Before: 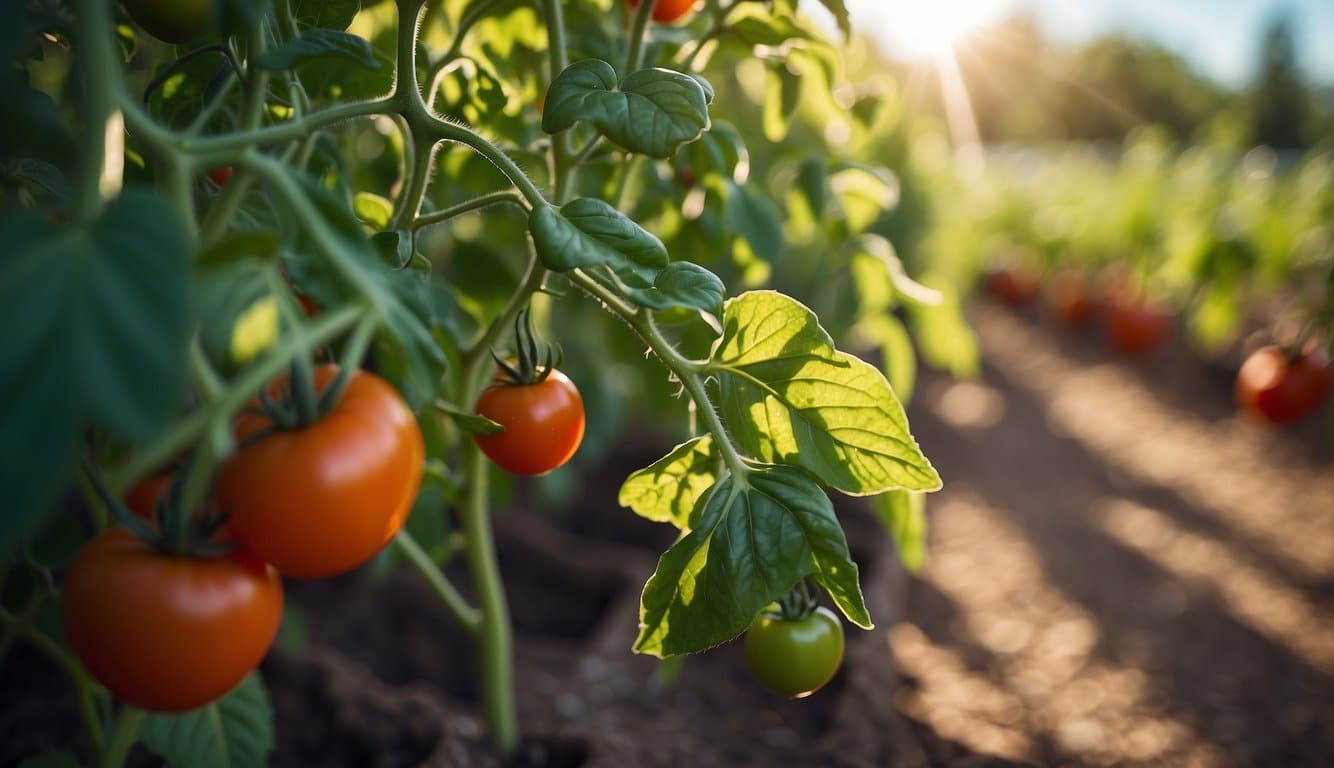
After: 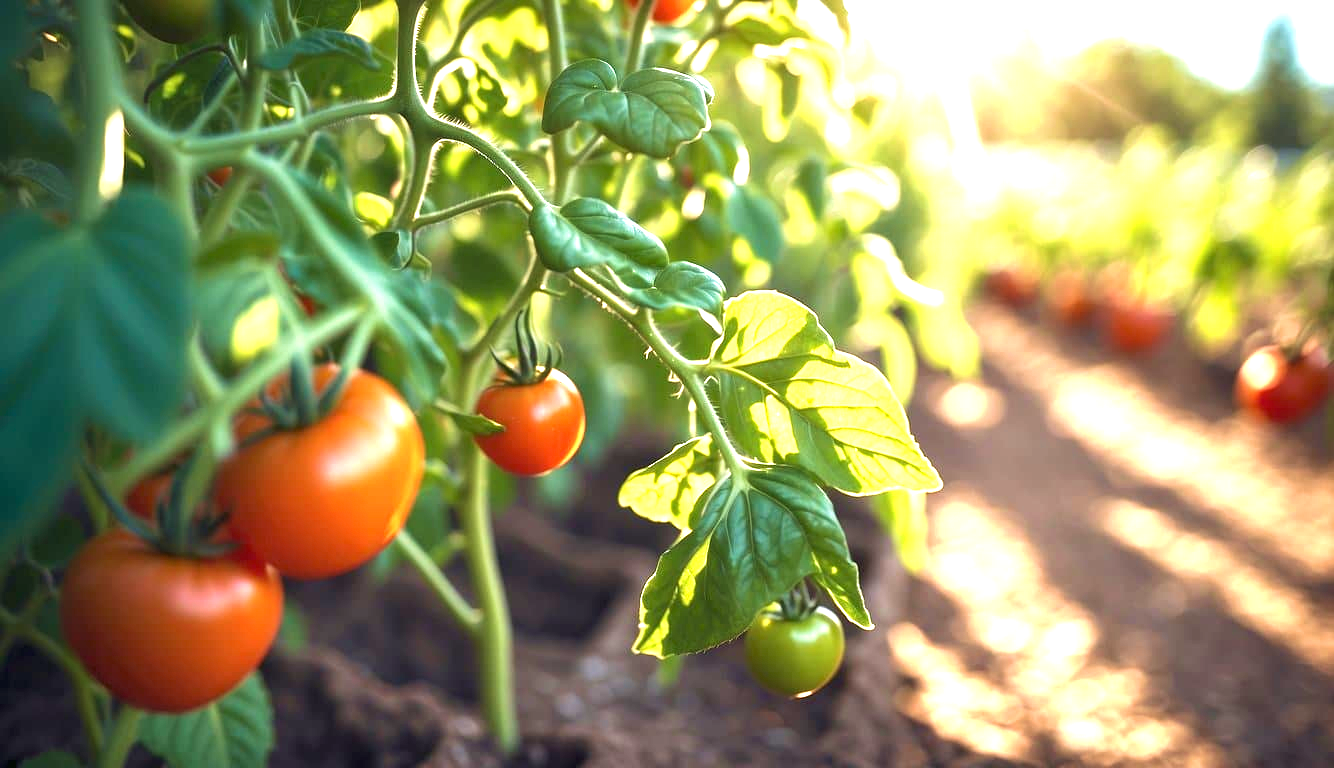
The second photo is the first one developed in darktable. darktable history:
exposure: black level correction 0, exposure 1.742 EV, compensate highlight preservation false
velvia: on, module defaults
